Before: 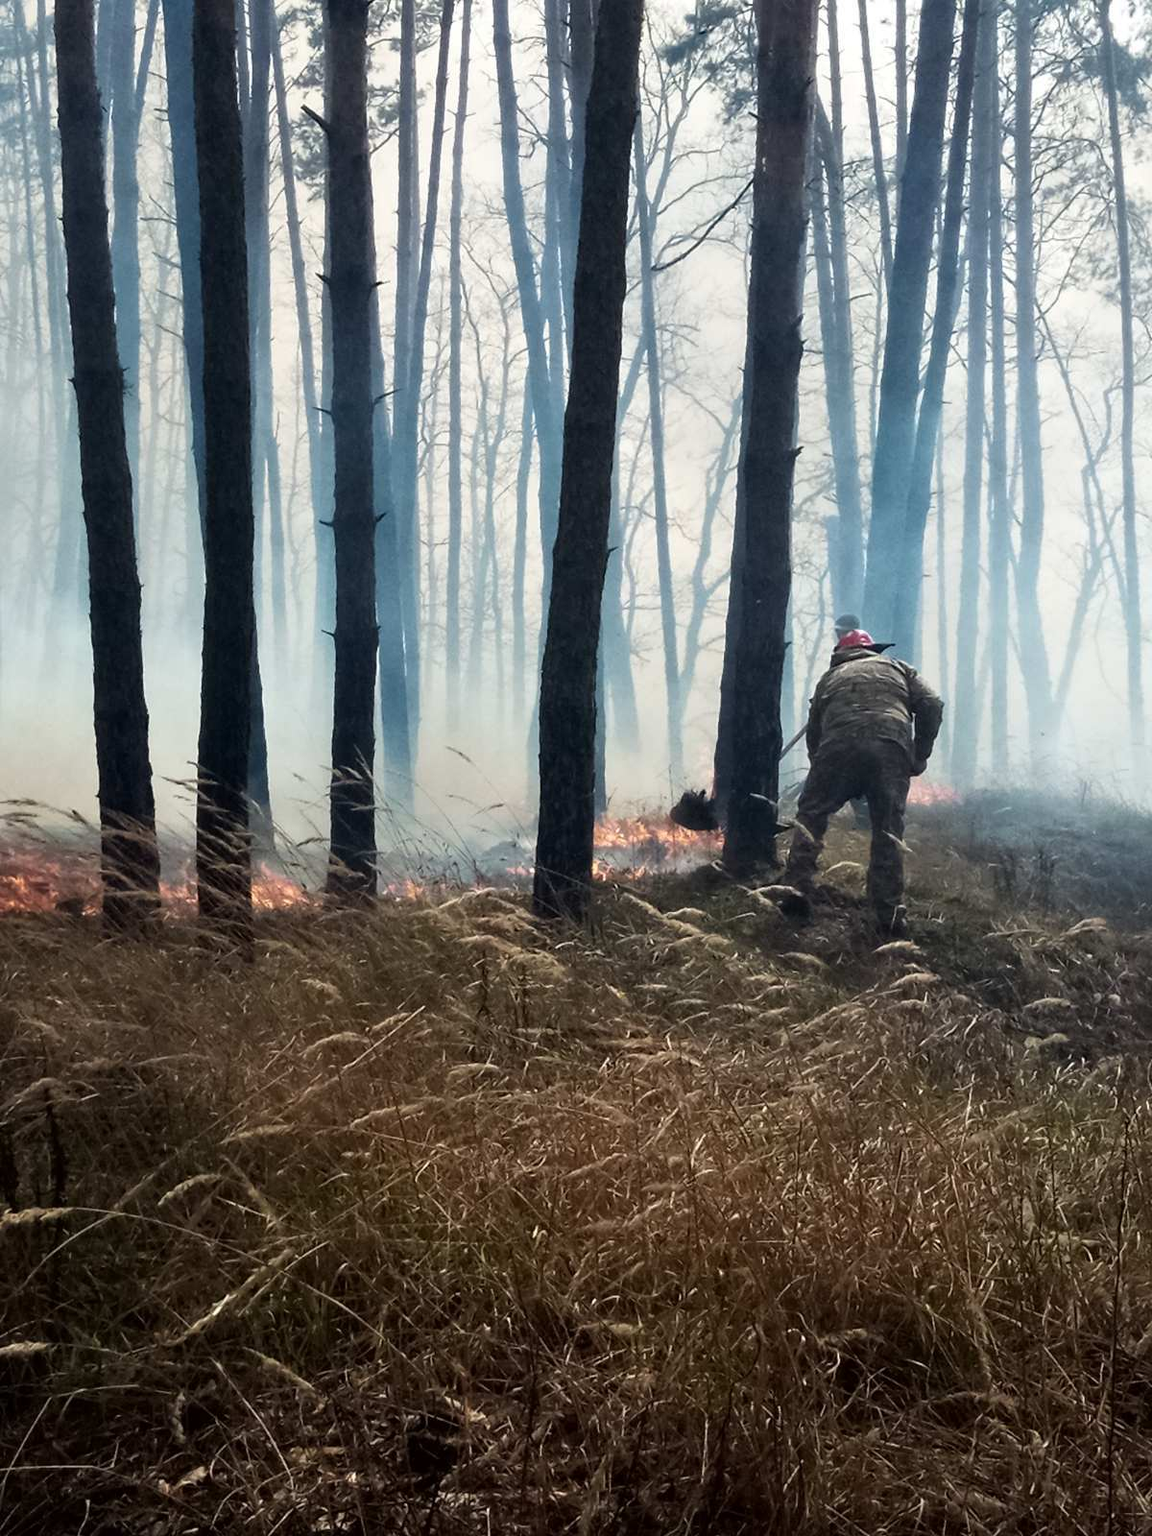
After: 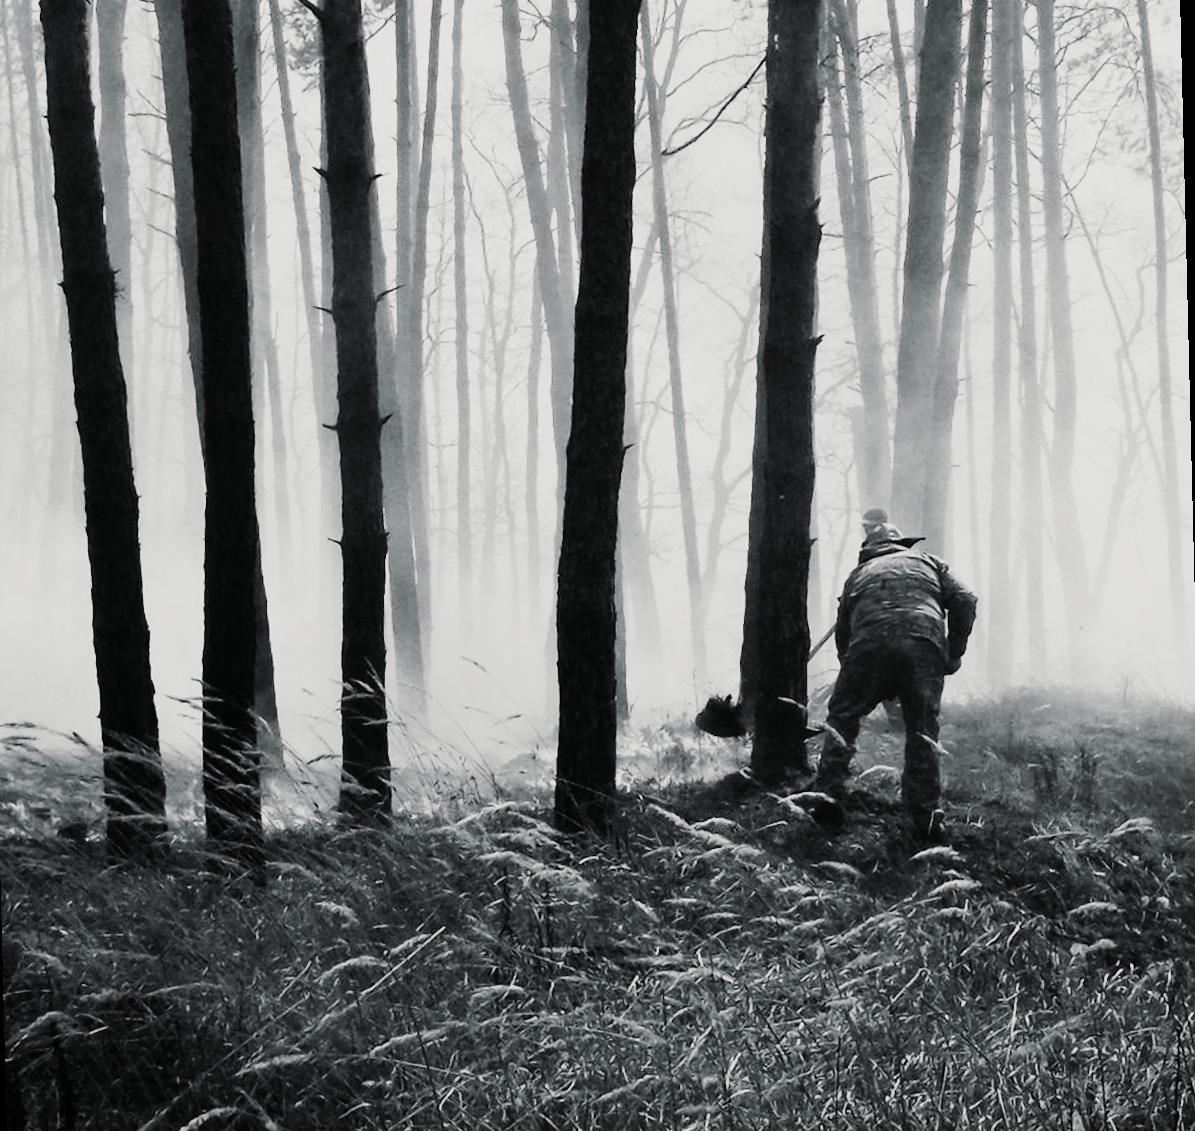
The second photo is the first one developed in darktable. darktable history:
exposure: exposure -0.293 EV, compensate highlight preservation false
rotate and perspective: rotation -1.42°, crop left 0.016, crop right 0.984, crop top 0.035, crop bottom 0.965
tone curve: curves: ch0 [(0, 0) (0.128, 0.068) (0.292, 0.274) (0.453, 0.507) (0.653, 0.717) (0.785, 0.817) (0.995, 0.917)]; ch1 [(0, 0) (0.384, 0.365) (0.463, 0.447) (0.486, 0.474) (0.503, 0.497) (0.52, 0.525) (0.559, 0.591) (0.583, 0.623) (0.672, 0.699) (0.766, 0.773) (1, 1)]; ch2 [(0, 0) (0.374, 0.344) (0.446, 0.443) (0.501, 0.5) (0.527, 0.549) (0.565, 0.582) (0.624, 0.632) (1, 1)], color space Lab, independent channels, preserve colors none
contrast brightness saturation: contrast 0.2, brightness 0.2, saturation 0.8
crop: left 0.387%, top 5.469%, bottom 19.809%
split-toning: shadows › hue 190.8°, shadows › saturation 0.05, highlights › hue 54°, highlights › saturation 0.05, compress 0%
monochrome: on, module defaults
color balance: gamma [0.9, 0.988, 0.975, 1.025], gain [1.05, 1, 1, 1]
